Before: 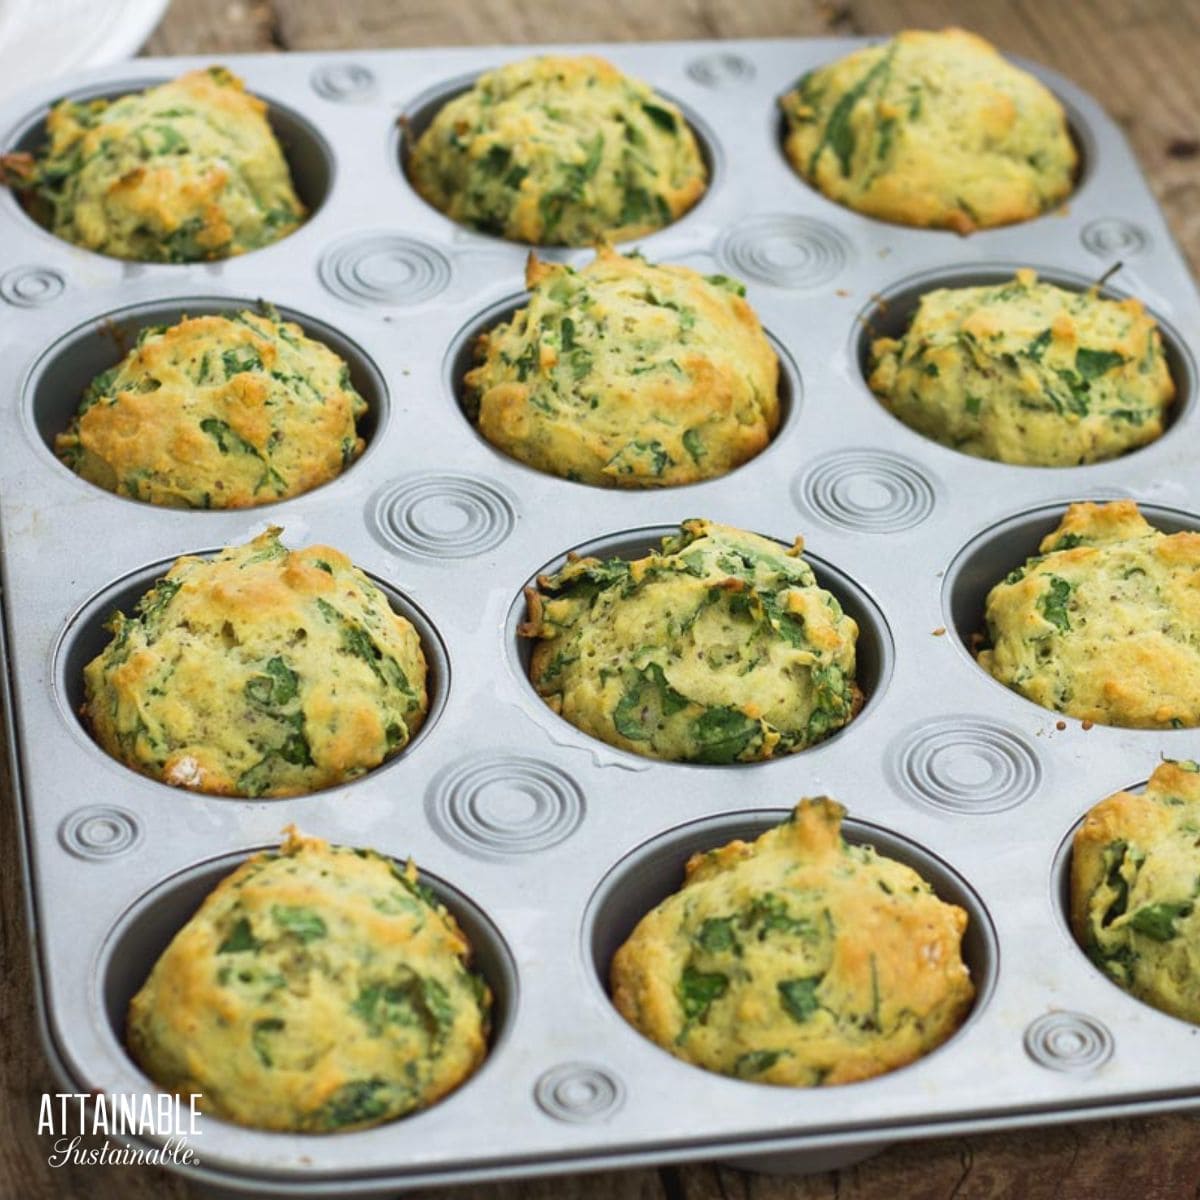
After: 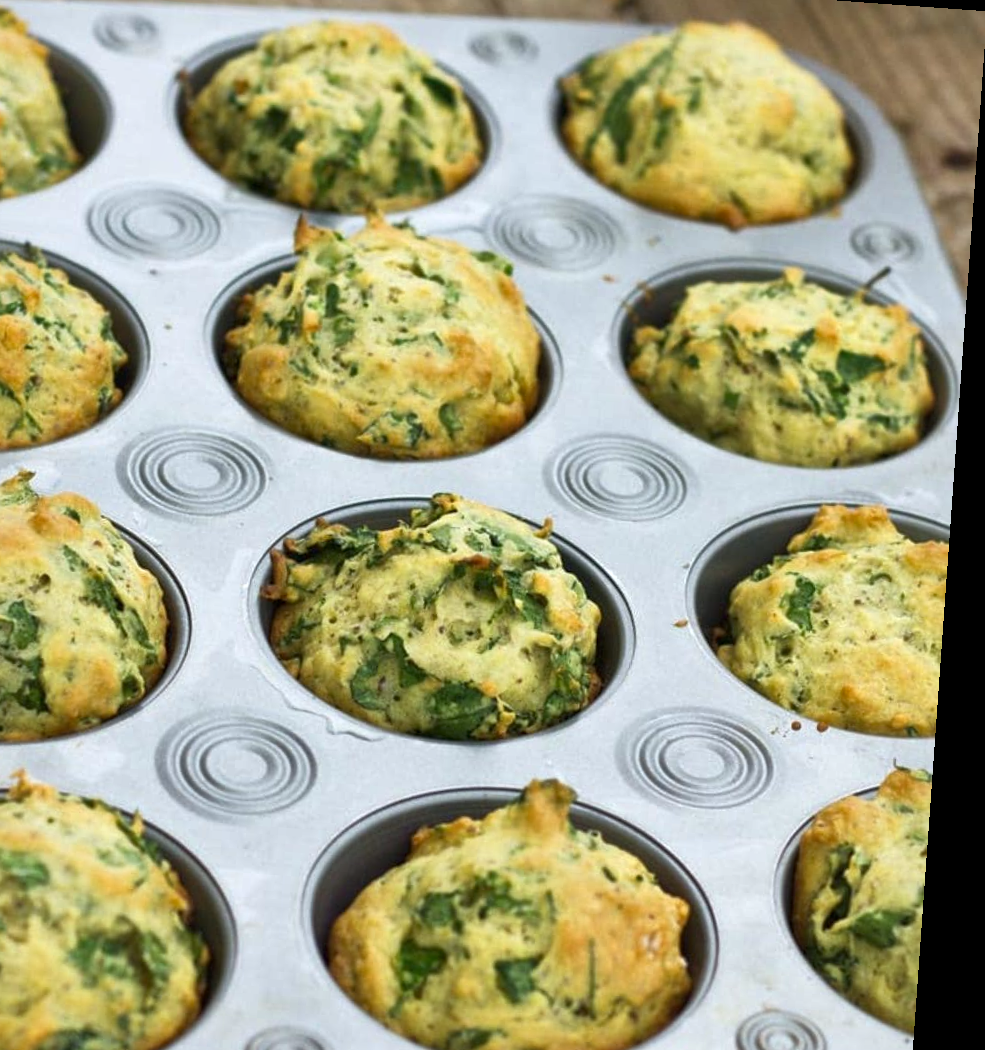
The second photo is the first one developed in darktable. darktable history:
white balance: red 0.986, blue 1.01
rotate and perspective: rotation 4.1°, automatic cropping off
local contrast: mode bilateral grid, contrast 20, coarseness 50, detail 159%, midtone range 0.2
crop: left 23.095%, top 5.827%, bottom 11.854%
